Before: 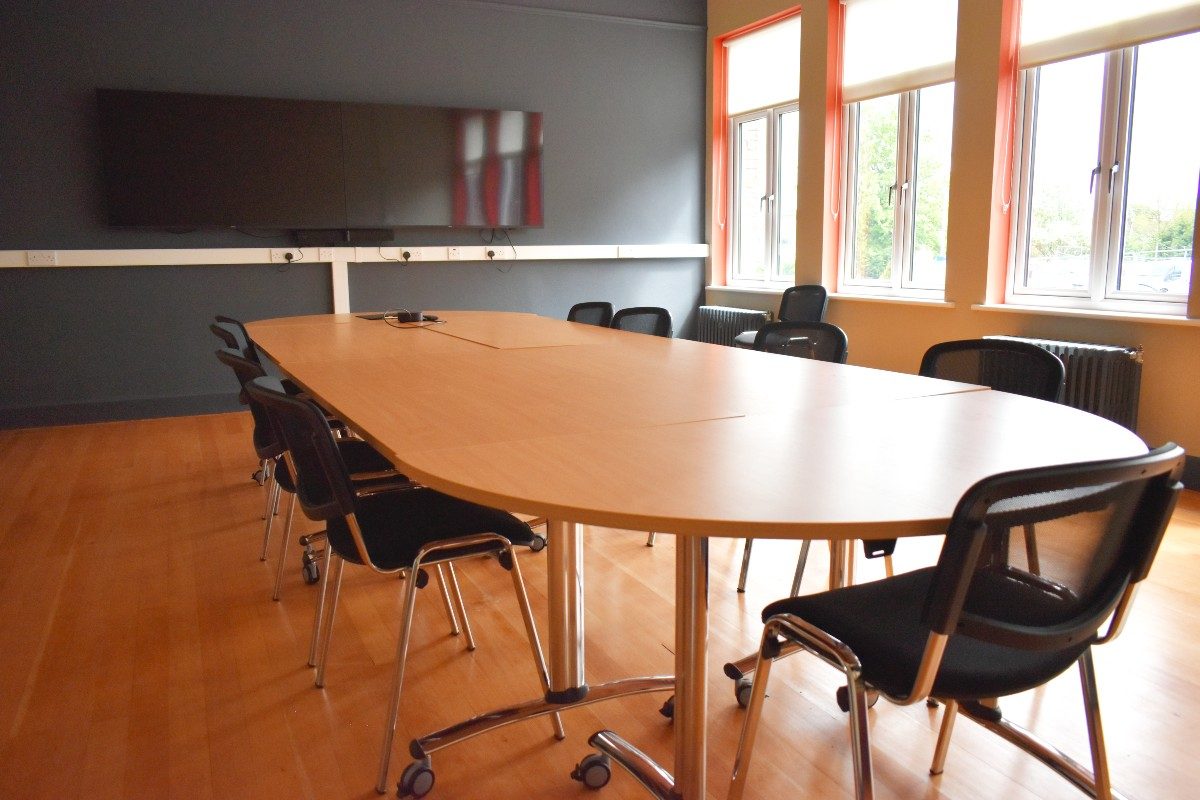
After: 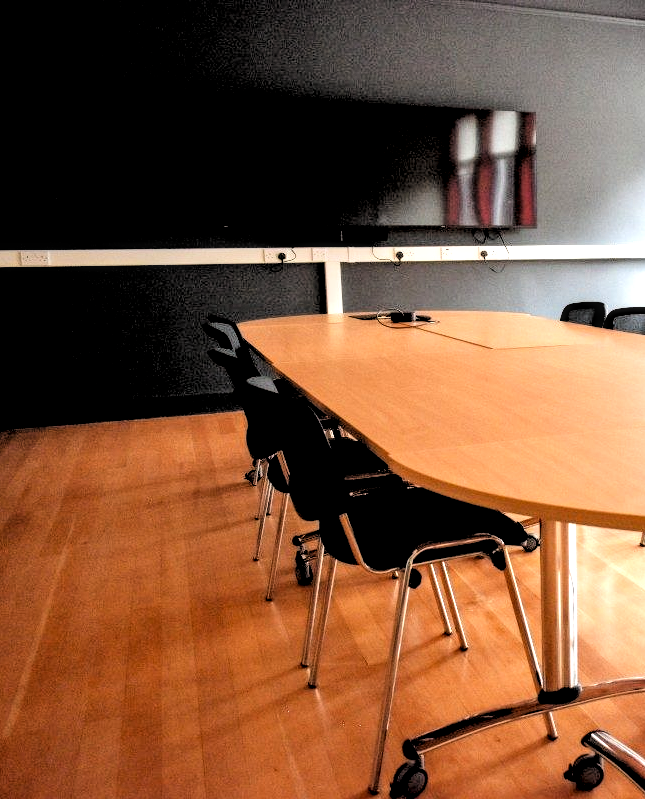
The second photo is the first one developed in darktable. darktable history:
crop: left 0.587%, right 45.588%, bottom 0.086%
local contrast: detail 160%
filmic rgb: middle gray luminance 13.55%, black relative exposure -1.97 EV, white relative exposure 3.1 EV, threshold 6 EV, target black luminance 0%, hardness 1.79, latitude 59.23%, contrast 1.728, highlights saturation mix 5%, shadows ↔ highlights balance -37.52%, add noise in highlights 0, color science v3 (2019), use custom middle-gray values true, iterations of high-quality reconstruction 0, contrast in highlights soft, enable highlight reconstruction true
